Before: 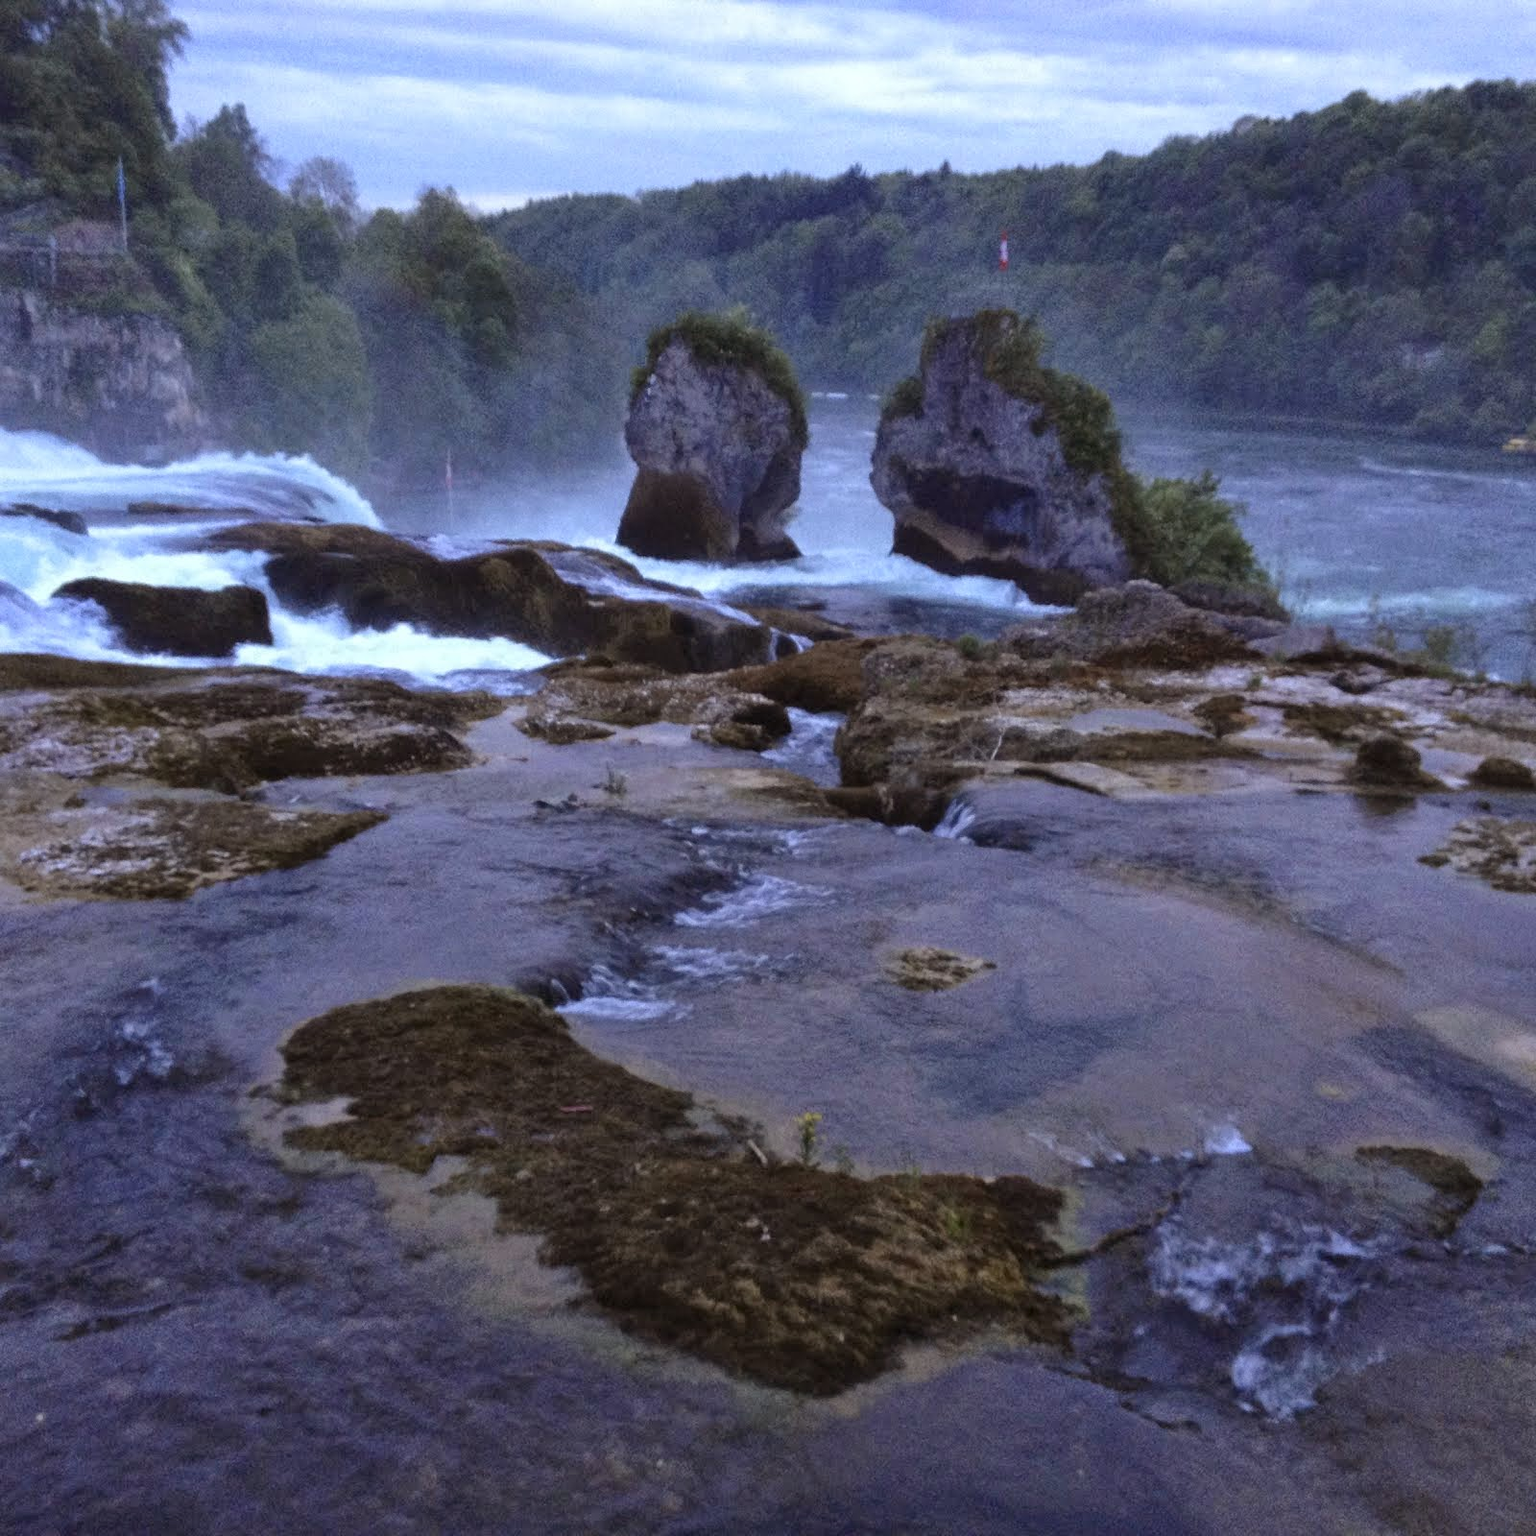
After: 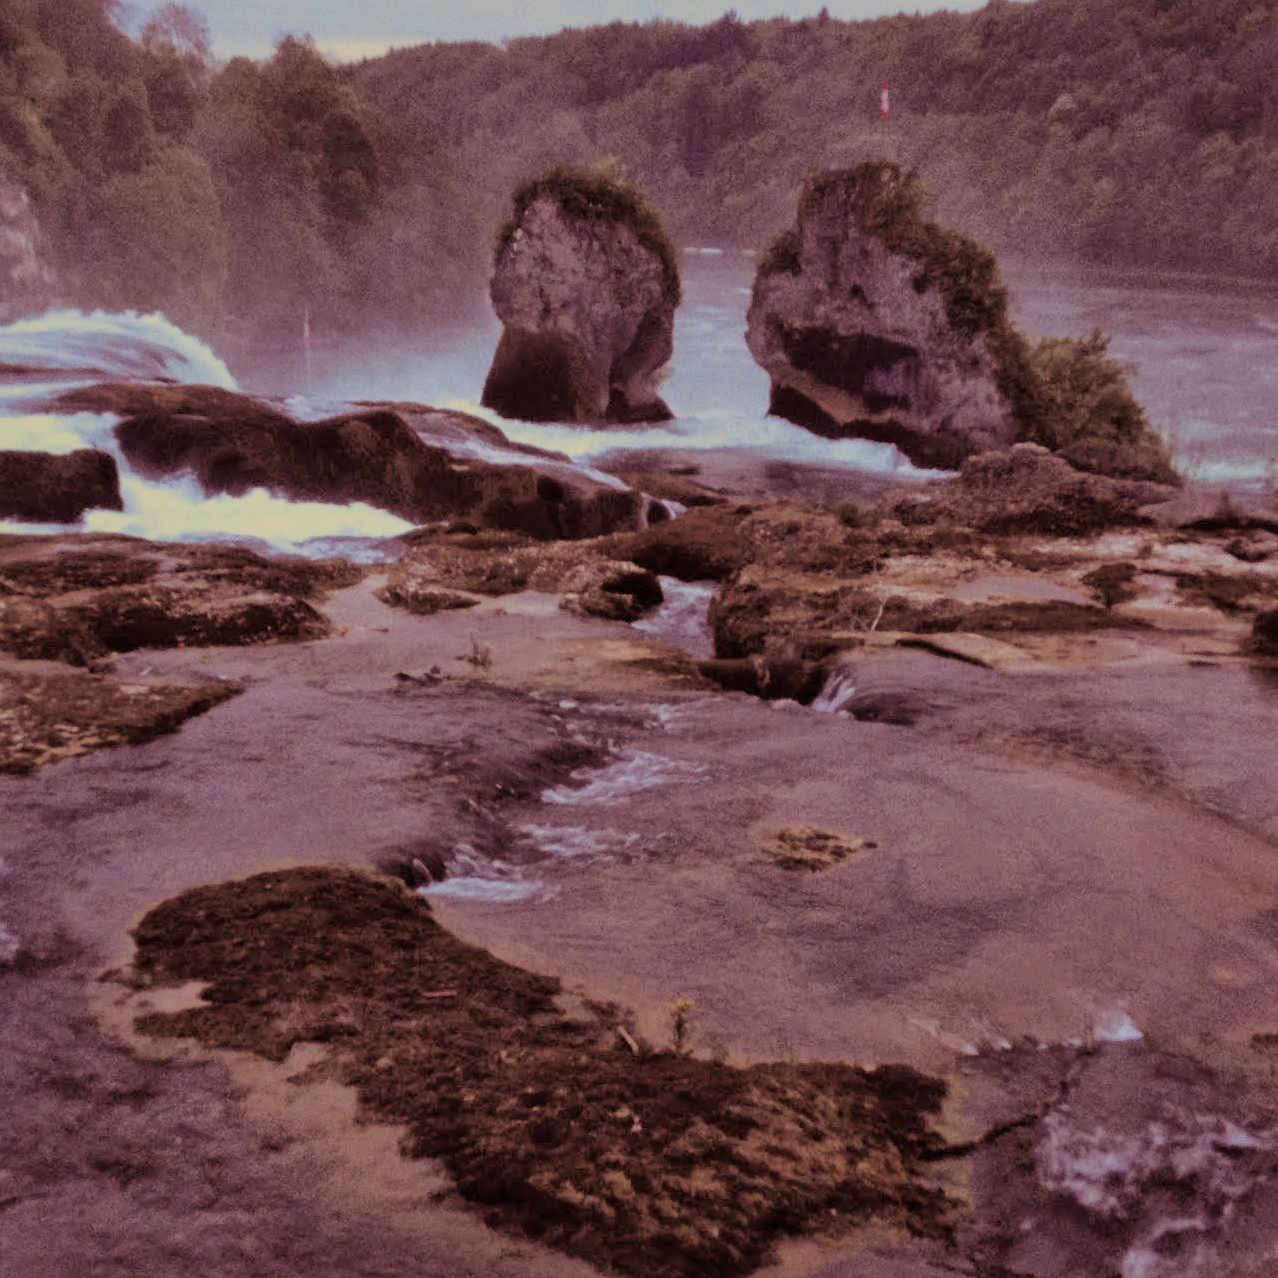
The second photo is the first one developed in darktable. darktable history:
crop and rotate: left 10.071%, top 10.071%, right 10.02%, bottom 10.02%
filmic rgb: black relative exposure -7.65 EV, white relative exposure 4.56 EV, hardness 3.61
white balance: red 1.138, green 0.996, blue 0.812
split-toning: on, module defaults
shadows and highlights: on, module defaults
